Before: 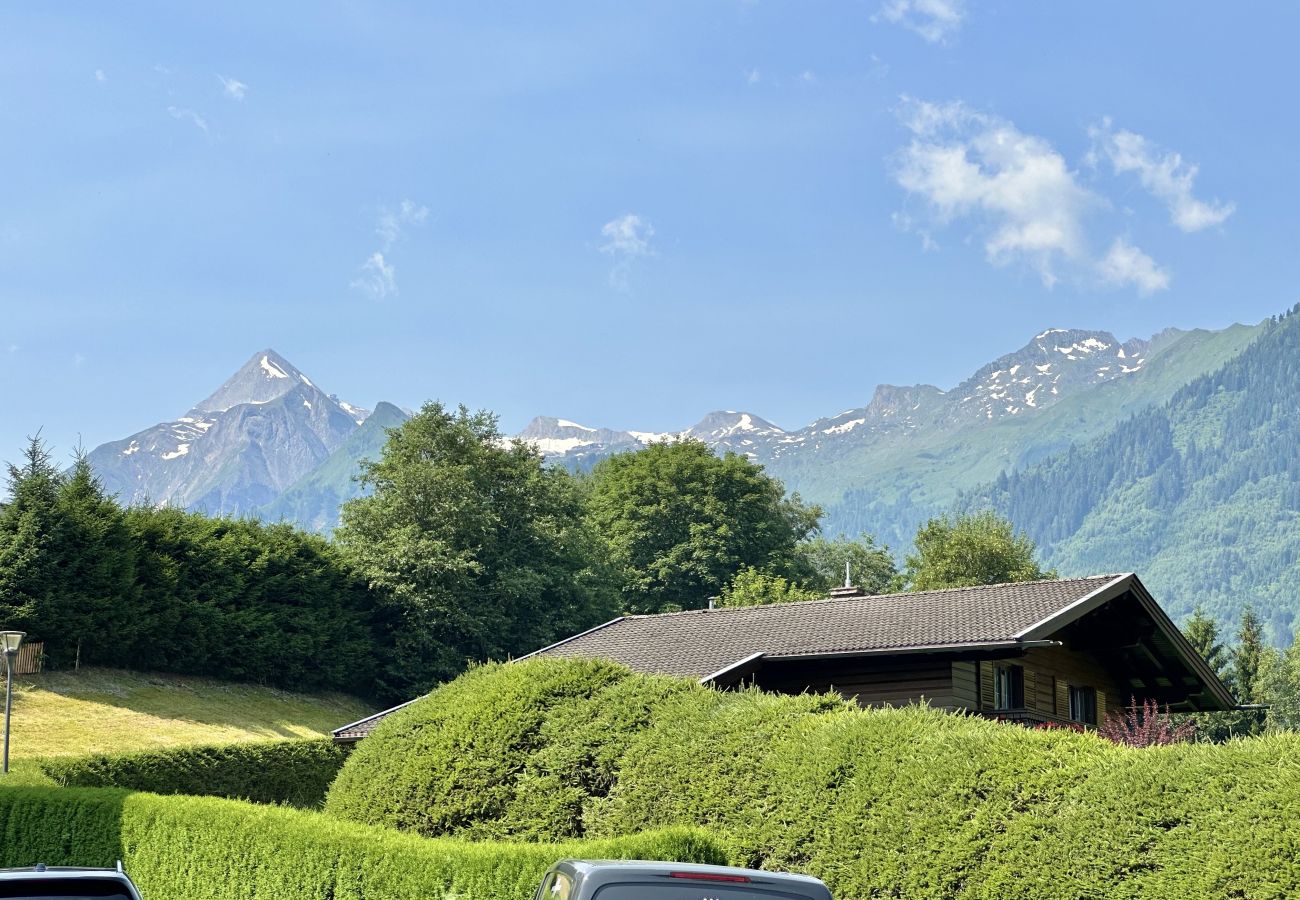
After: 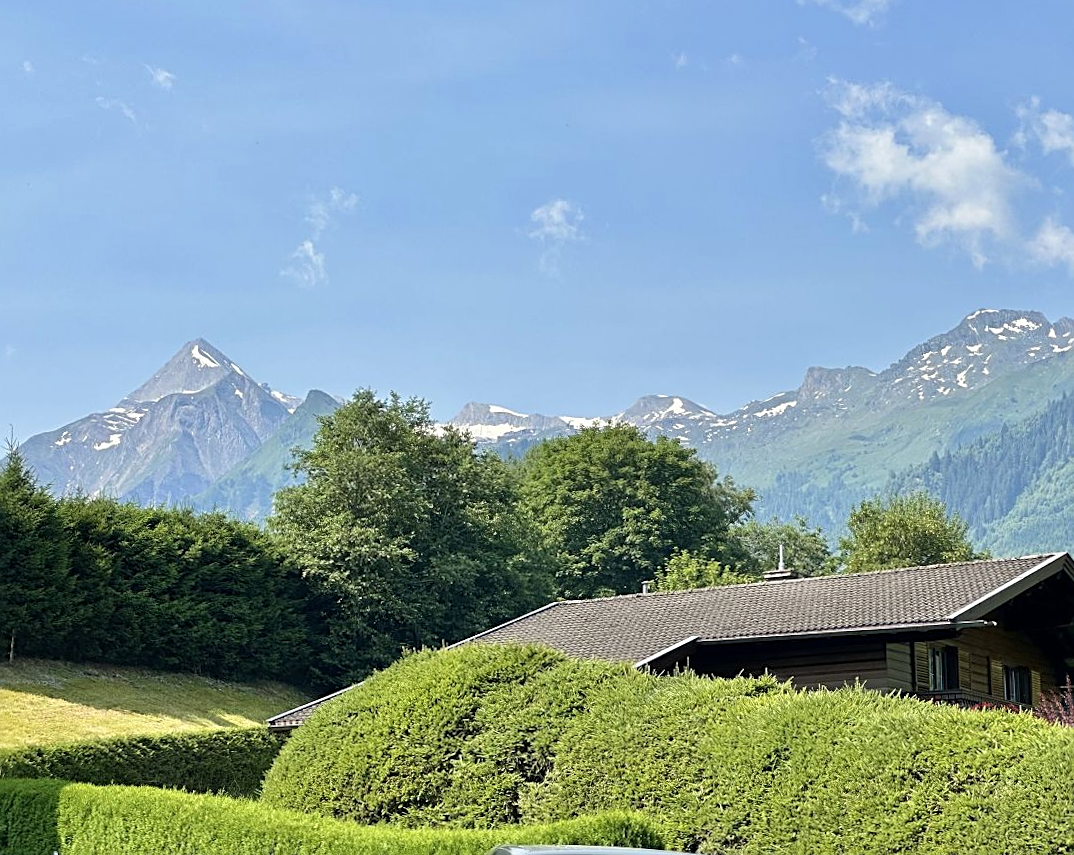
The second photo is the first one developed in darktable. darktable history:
sharpen: on, module defaults
shadows and highlights: shadows 29.46, highlights -28.97, low approximation 0.01, soften with gaussian
levels: levels [0, 0.498, 1]
crop and rotate: angle 0.654°, left 4.525%, top 0.878%, right 11.46%, bottom 2.519%
